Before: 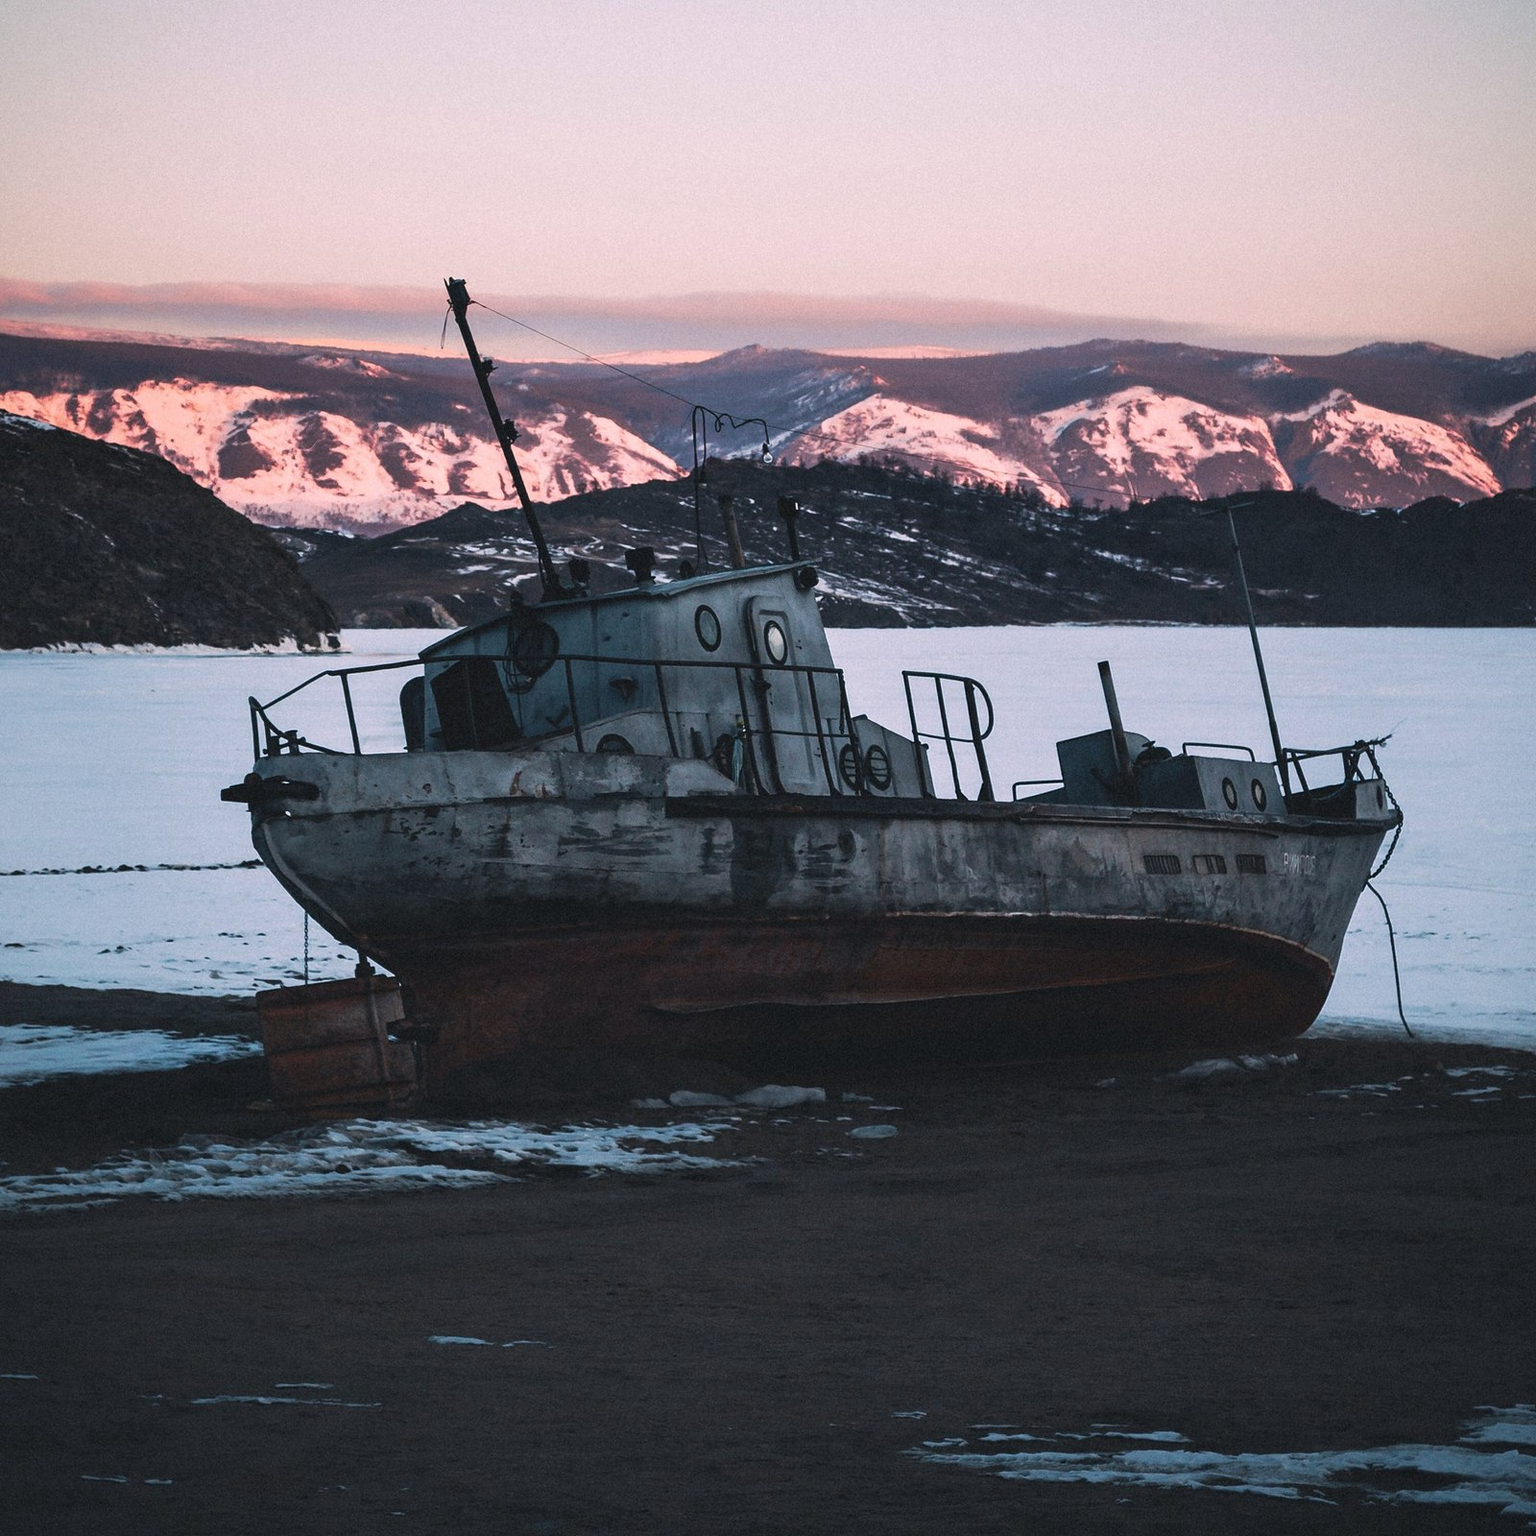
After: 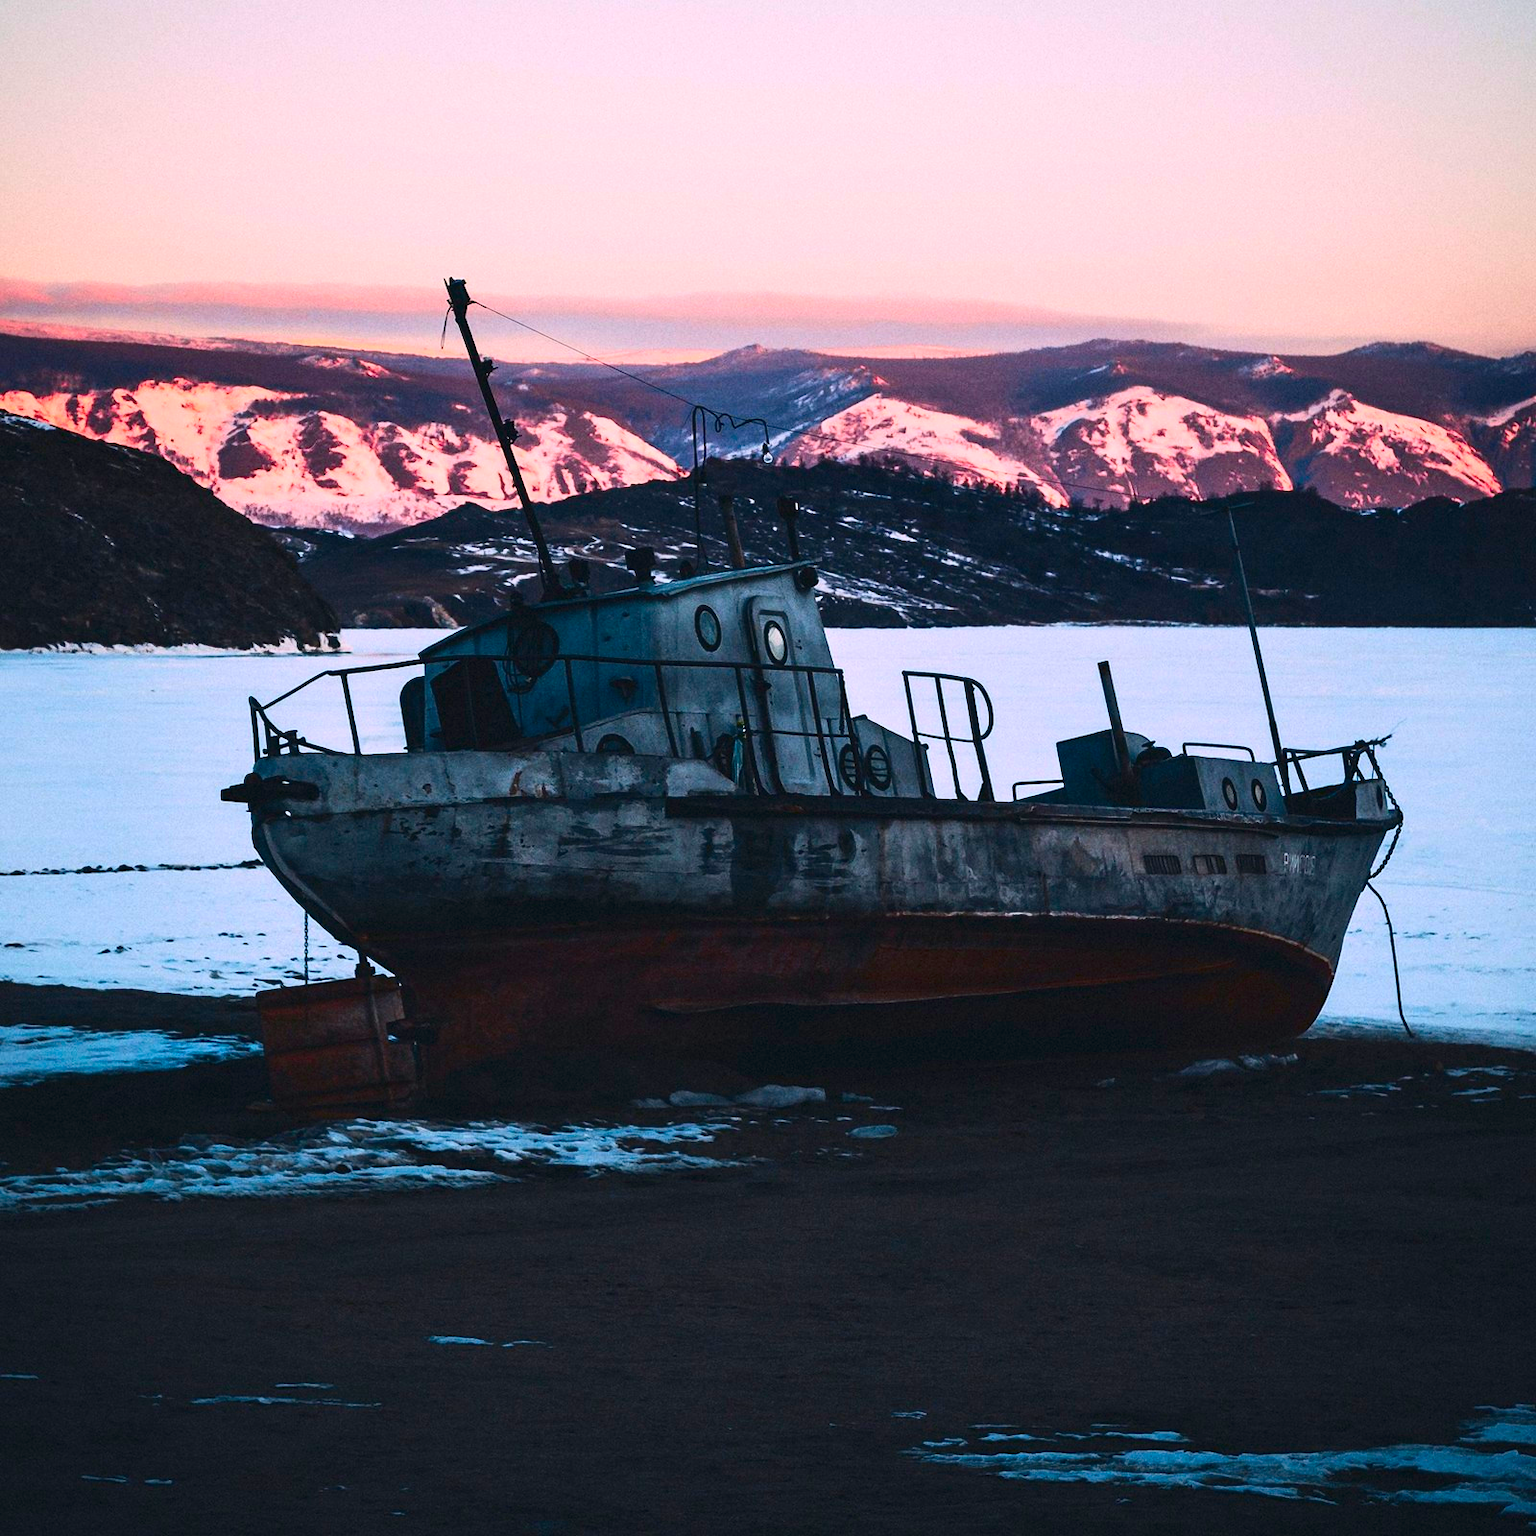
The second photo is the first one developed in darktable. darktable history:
contrast brightness saturation: contrast 0.265, brightness 0.022, saturation 0.887
tone equalizer: -7 EV 0.219 EV, -6 EV 0.158 EV, -5 EV 0.093 EV, -4 EV 0.044 EV, -2 EV -0.033 EV, -1 EV -0.054 EV, +0 EV -0.078 EV
